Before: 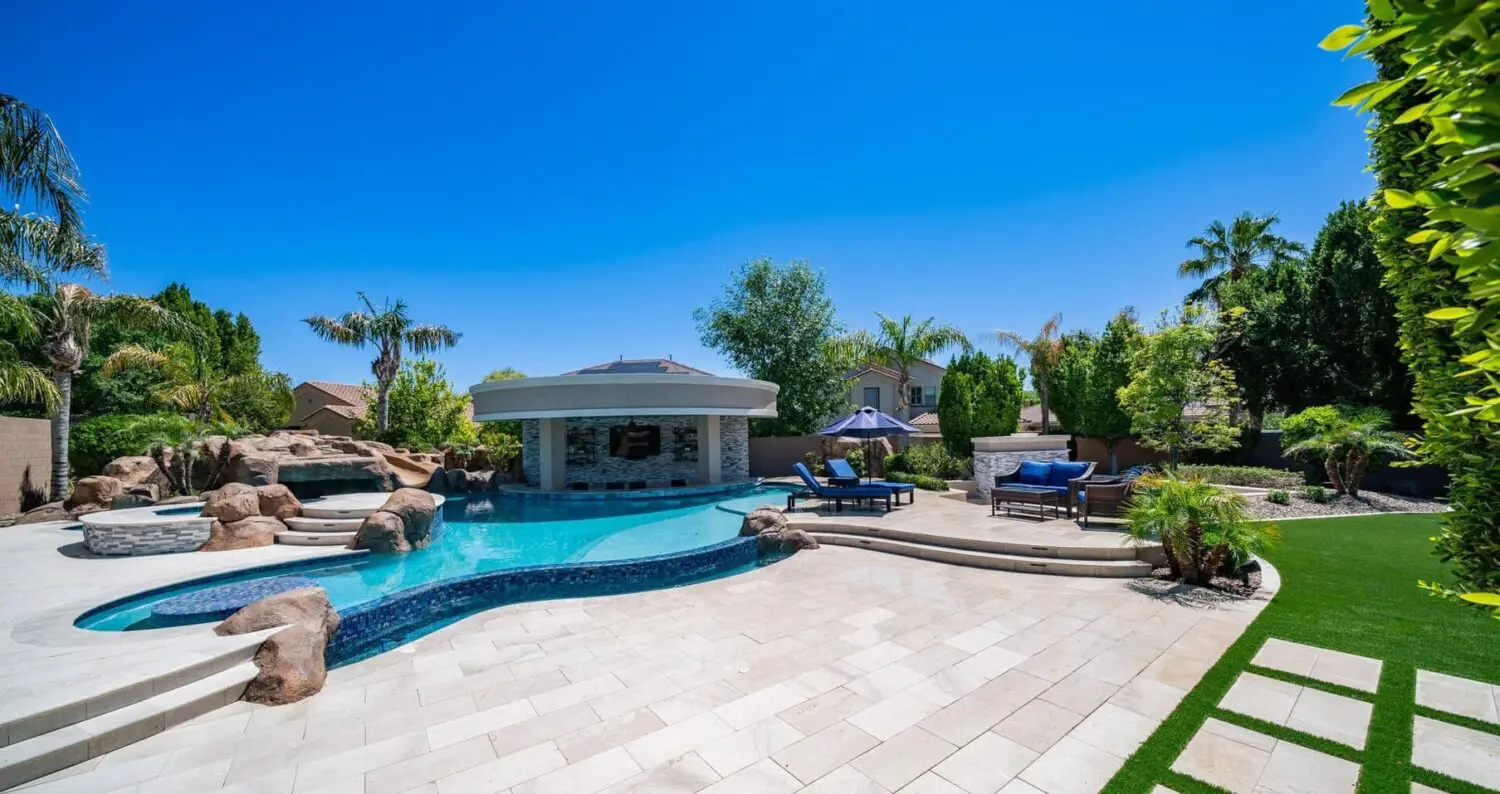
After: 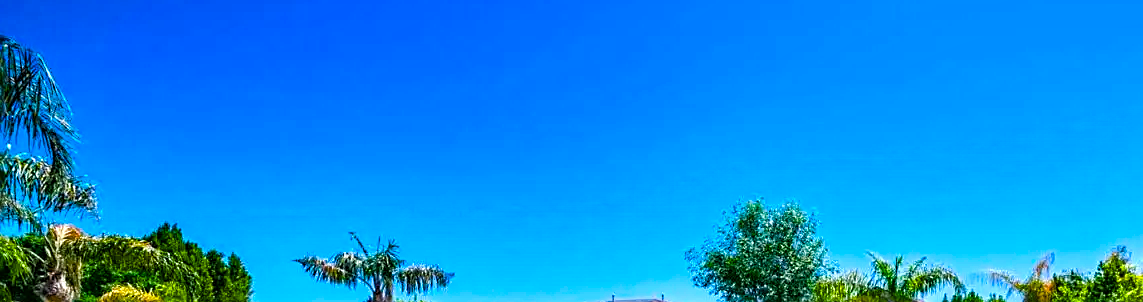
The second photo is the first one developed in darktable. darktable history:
exposure: exposure -0.21 EV, compensate highlight preservation false
color zones: curves: ch0 [(0.224, 0.526) (0.75, 0.5)]; ch1 [(0.055, 0.526) (0.224, 0.761) (0.377, 0.526) (0.75, 0.5)]
contrast brightness saturation: saturation -0.05
shadows and highlights: soften with gaussian
tone equalizer: -8 EV -0.417 EV, -7 EV -0.389 EV, -6 EV -0.333 EV, -5 EV -0.222 EV, -3 EV 0.222 EV, -2 EV 0.333 EV, -1 EV 0.389 EV, +0 EV 0.417 EV, edges refinement/feathering 500, mask exposure compensation -1.57 EV, preserve details no
sharpen: on, module defaults
crop: left 0.579%, top 7.627%, right 23.167%, bottom 54.275%
color balance rgb: linear chroma grading › shadows 10%, linear chroma grading › highlights 10%, linear chroma grading › global chroma 15%, linear chroma grading › mid-tones 15%, perceptual saturation grading › global saturation 40%, perceptual saturation grading › highlights -25%, perceptual saturation grading › mid-tones 35%, perceptual saturation grading › shadows 35%, perceptual brilliance grading › global brilliance 11.29%, global vibrance 11.29%
